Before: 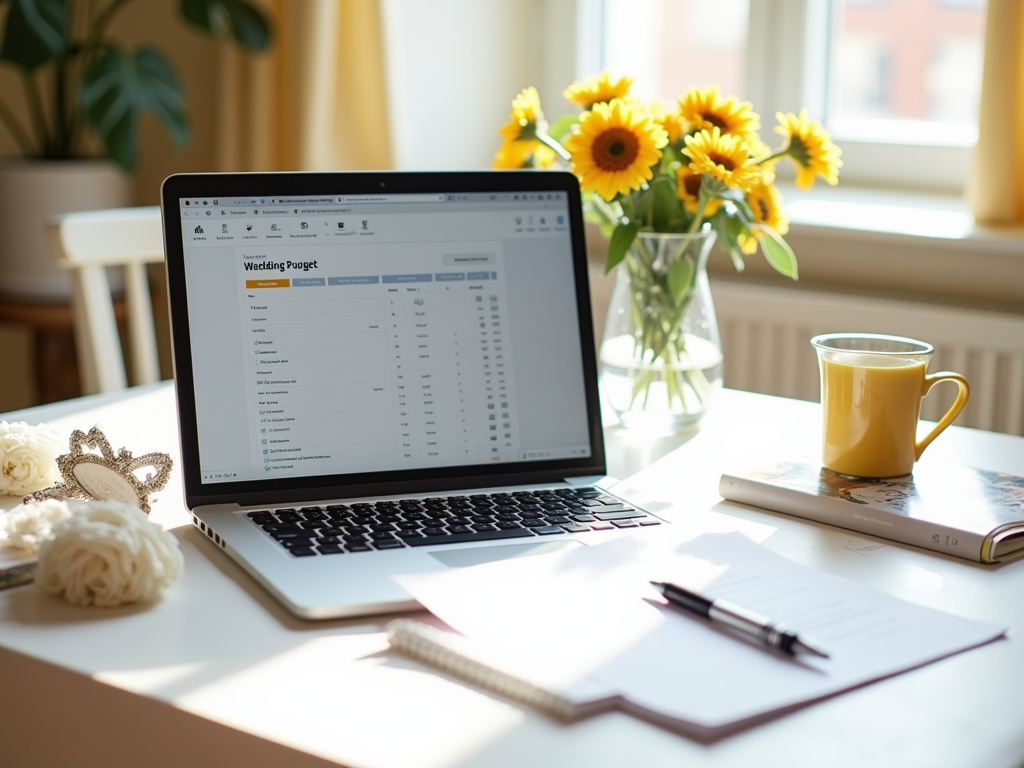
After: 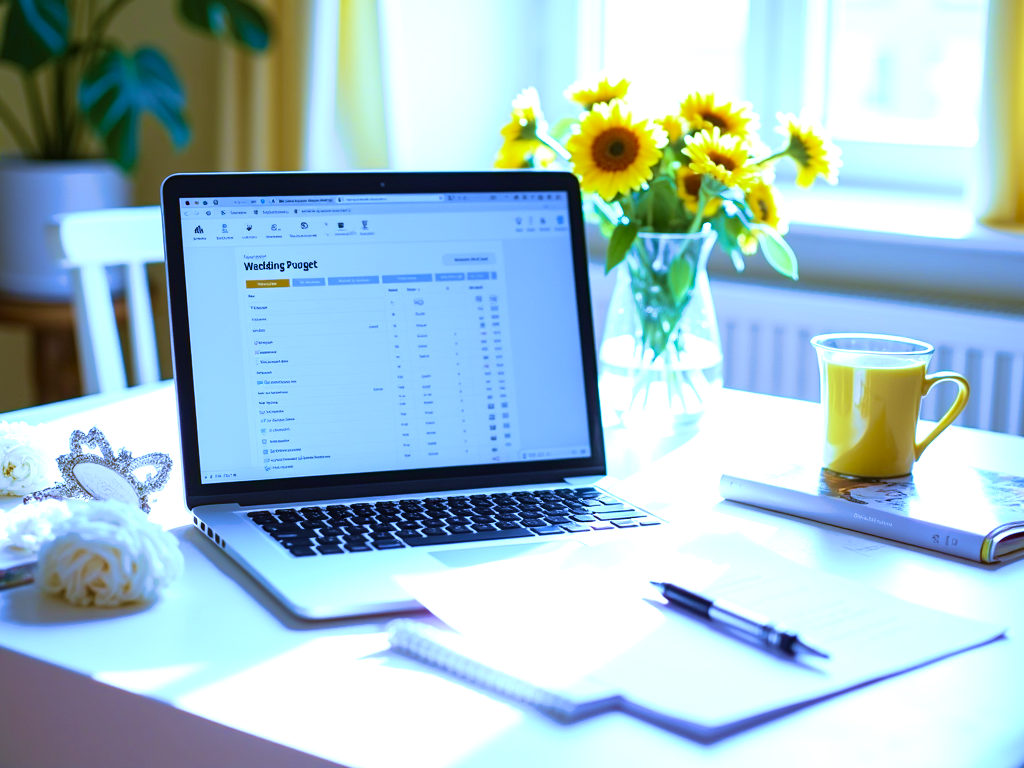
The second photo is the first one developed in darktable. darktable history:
exposure: black level correction 0, exposure 0.7 EV, compensate exposure bias true, compensate highlight preservation false
white balance: red 0.766, blue 1.537
velvia: strength 75%
contrast brightness saturation: contrast 0.08, saturation 0.2
